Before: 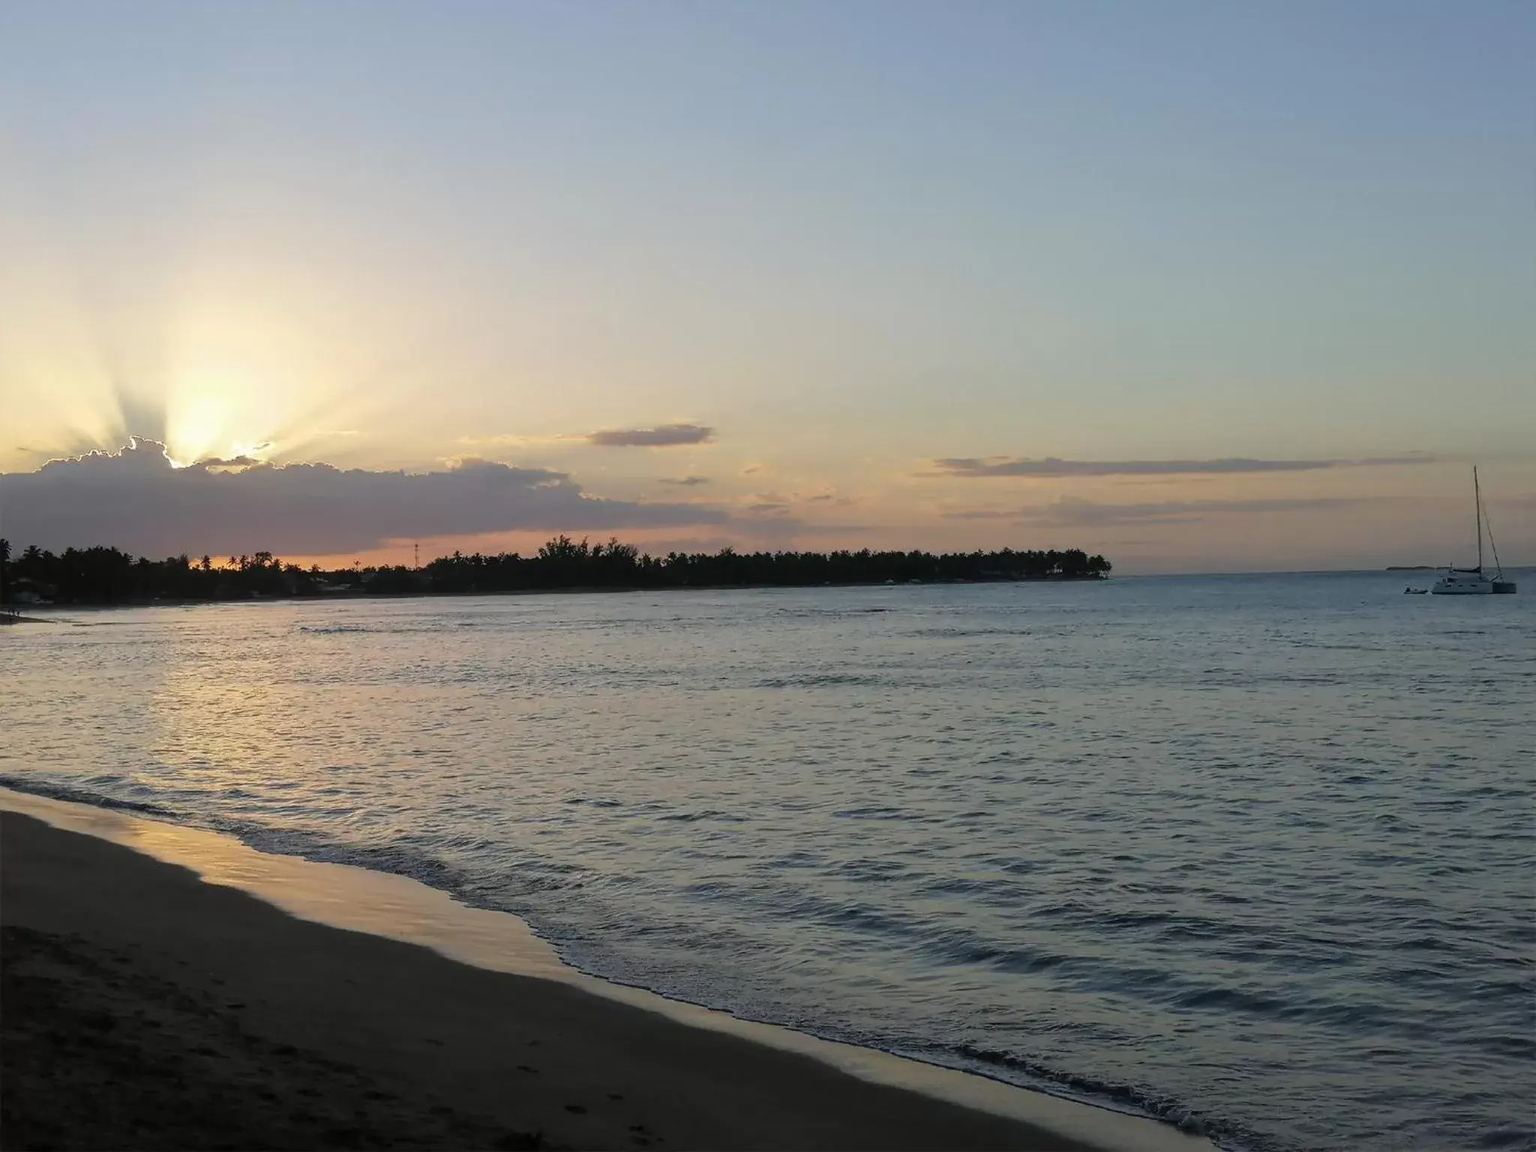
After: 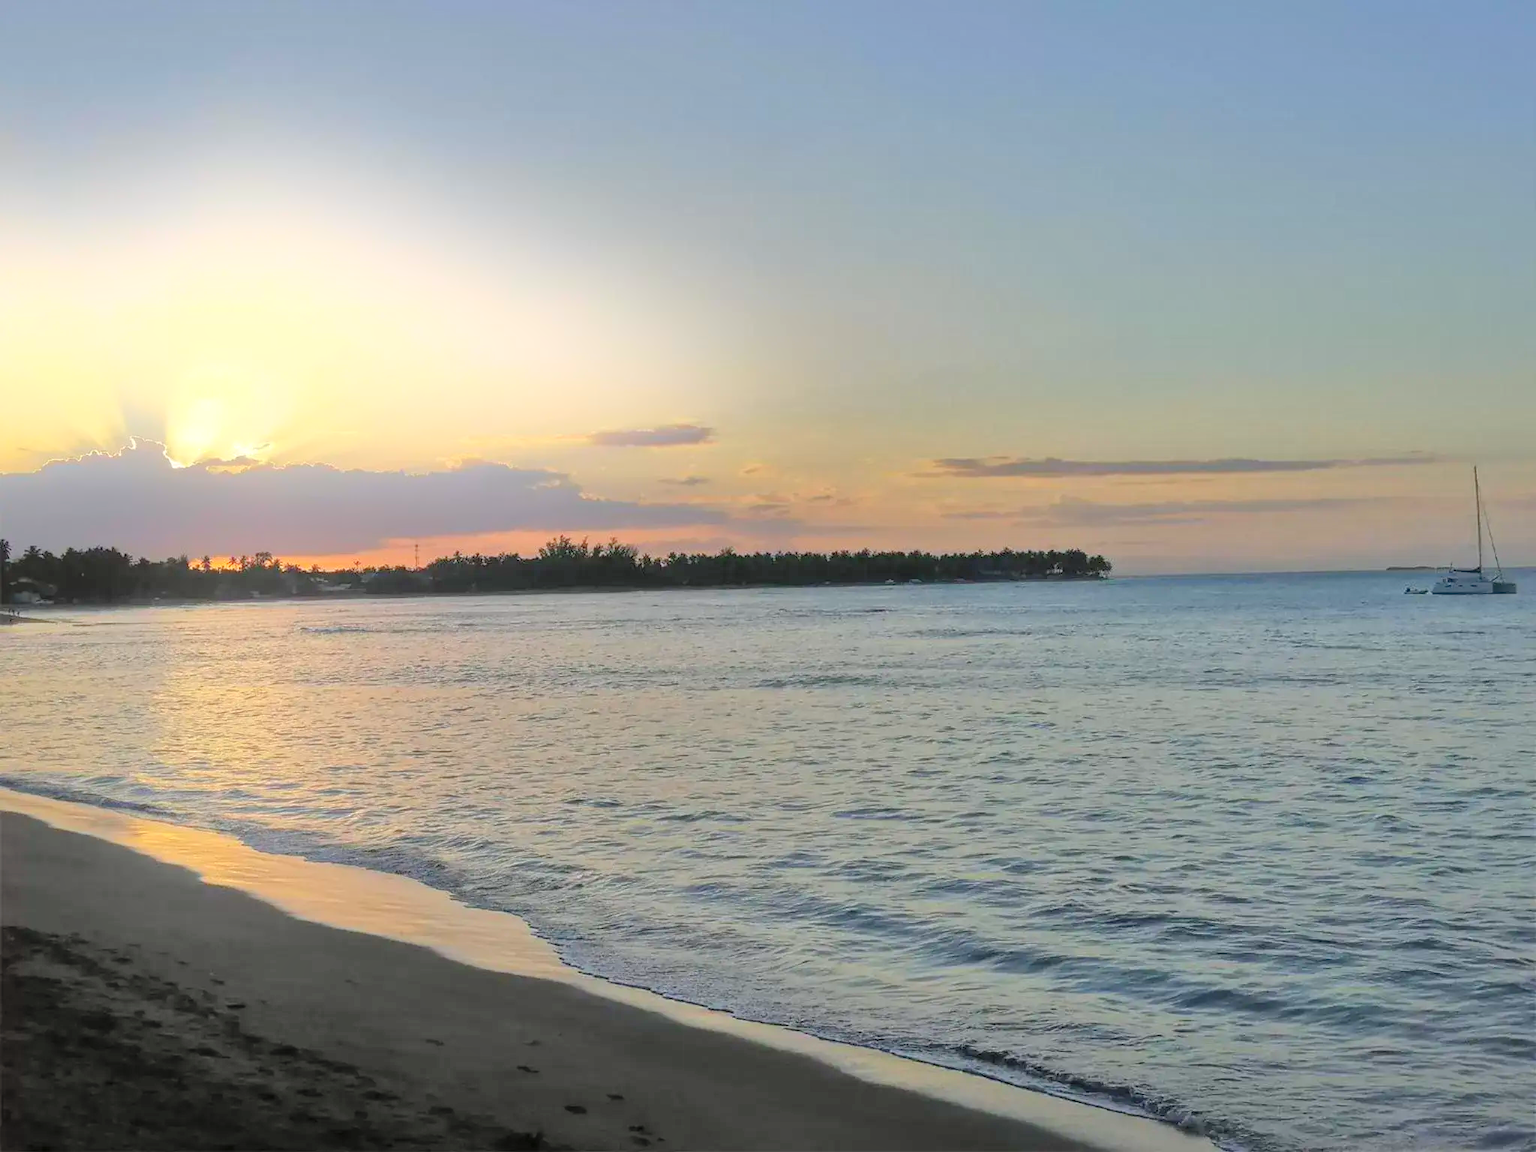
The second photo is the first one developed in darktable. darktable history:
shadows and highlights: on, module defaults
tone equalizer: -7 EV 0.15 EV, -6 EV 0.6 EV, -5 EV 1.15 EV, -4 EV 1.33 EV, -3 EV 1.15 EV, -2 EV 0.6 EV, -1 EV 0.15 EV, mask exposure compensation -0.5 EV
bloom: on, module defaults
contrast brightness saturation: brightness 0.09, saturation 0.19
